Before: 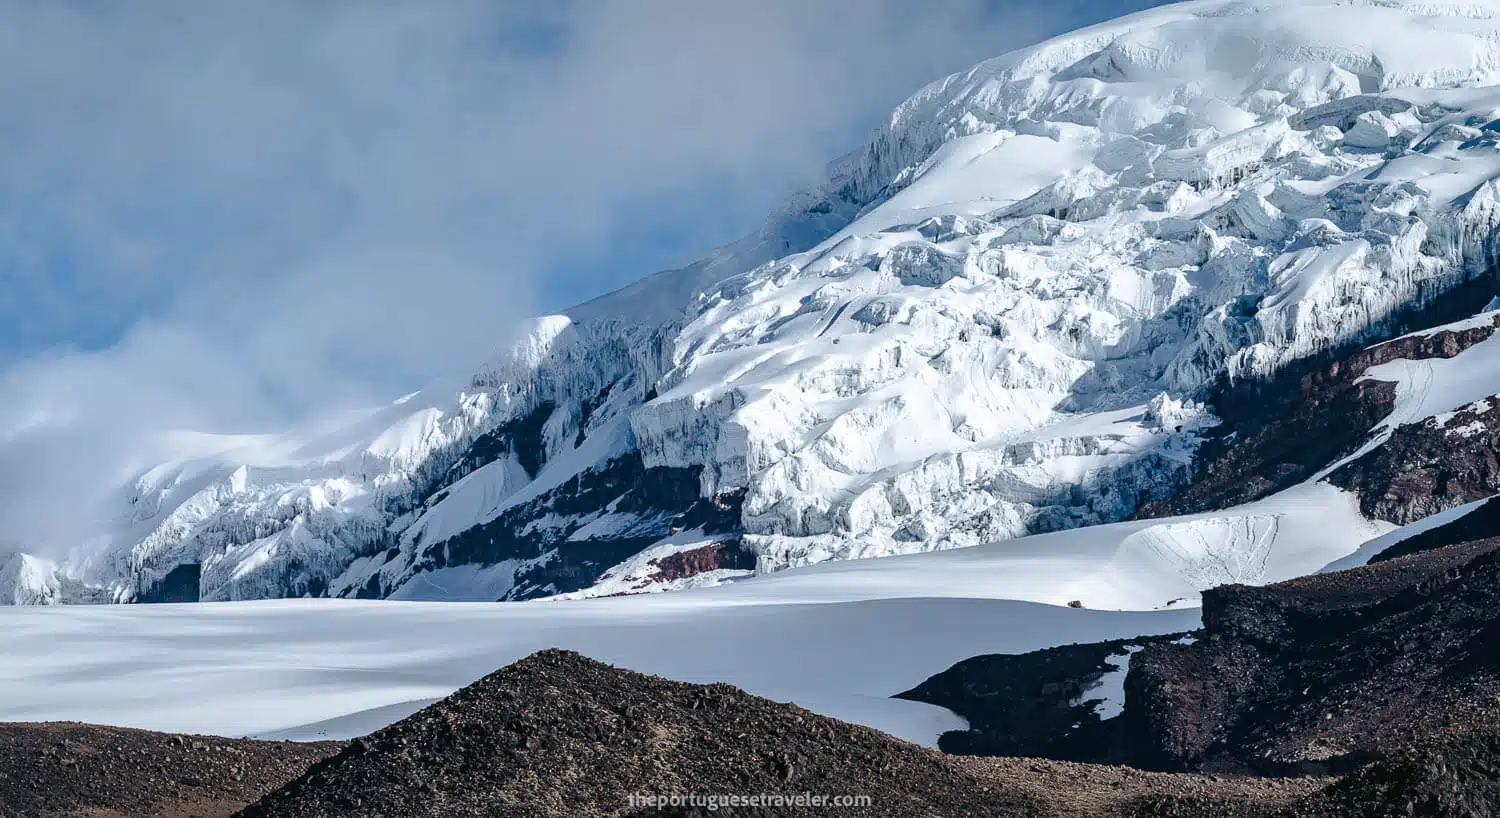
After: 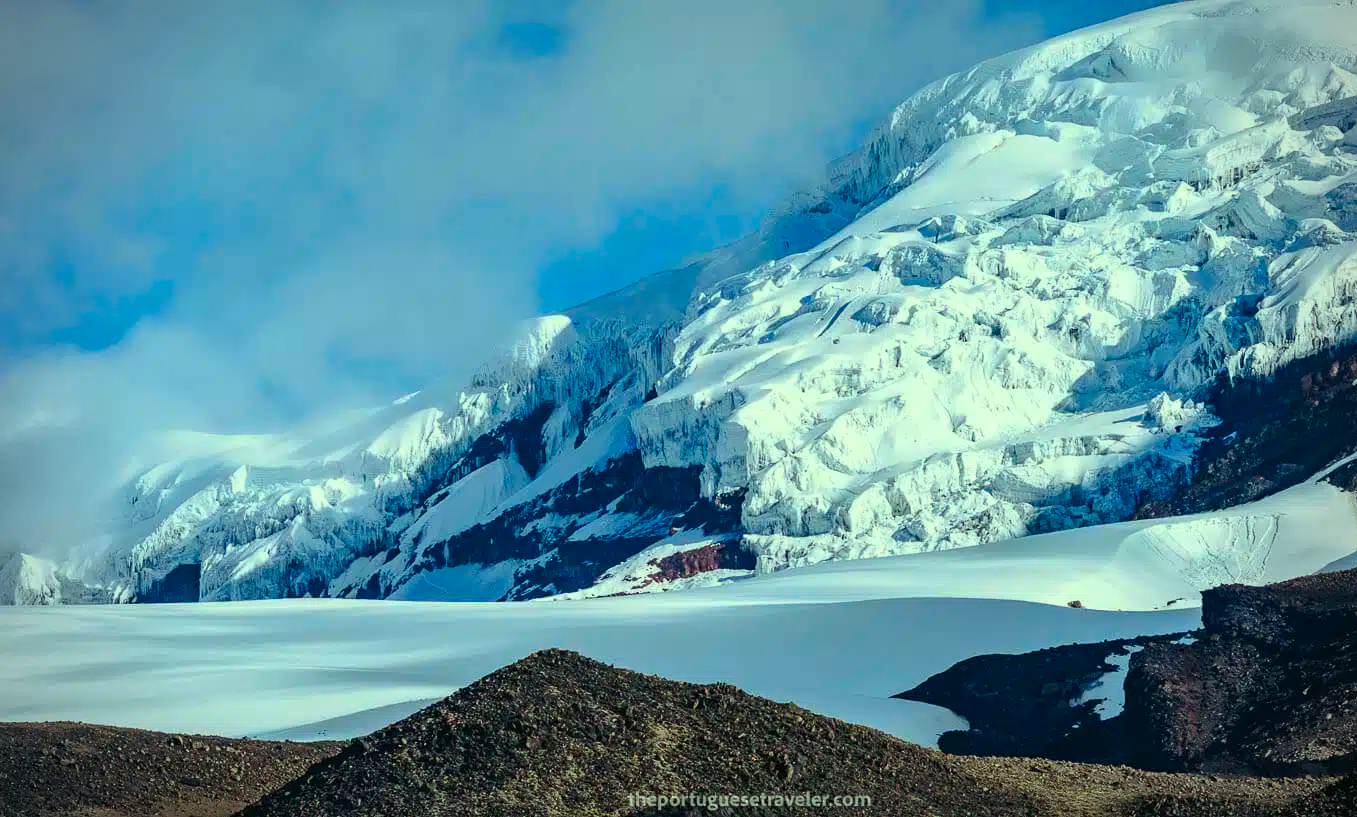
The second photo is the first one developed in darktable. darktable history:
crop: right 9.509%, bottom 0.031%
color correction: highlights a* -10.77, highlights b* 9.8, saturation 1.72
vignetting: on, module defaults
